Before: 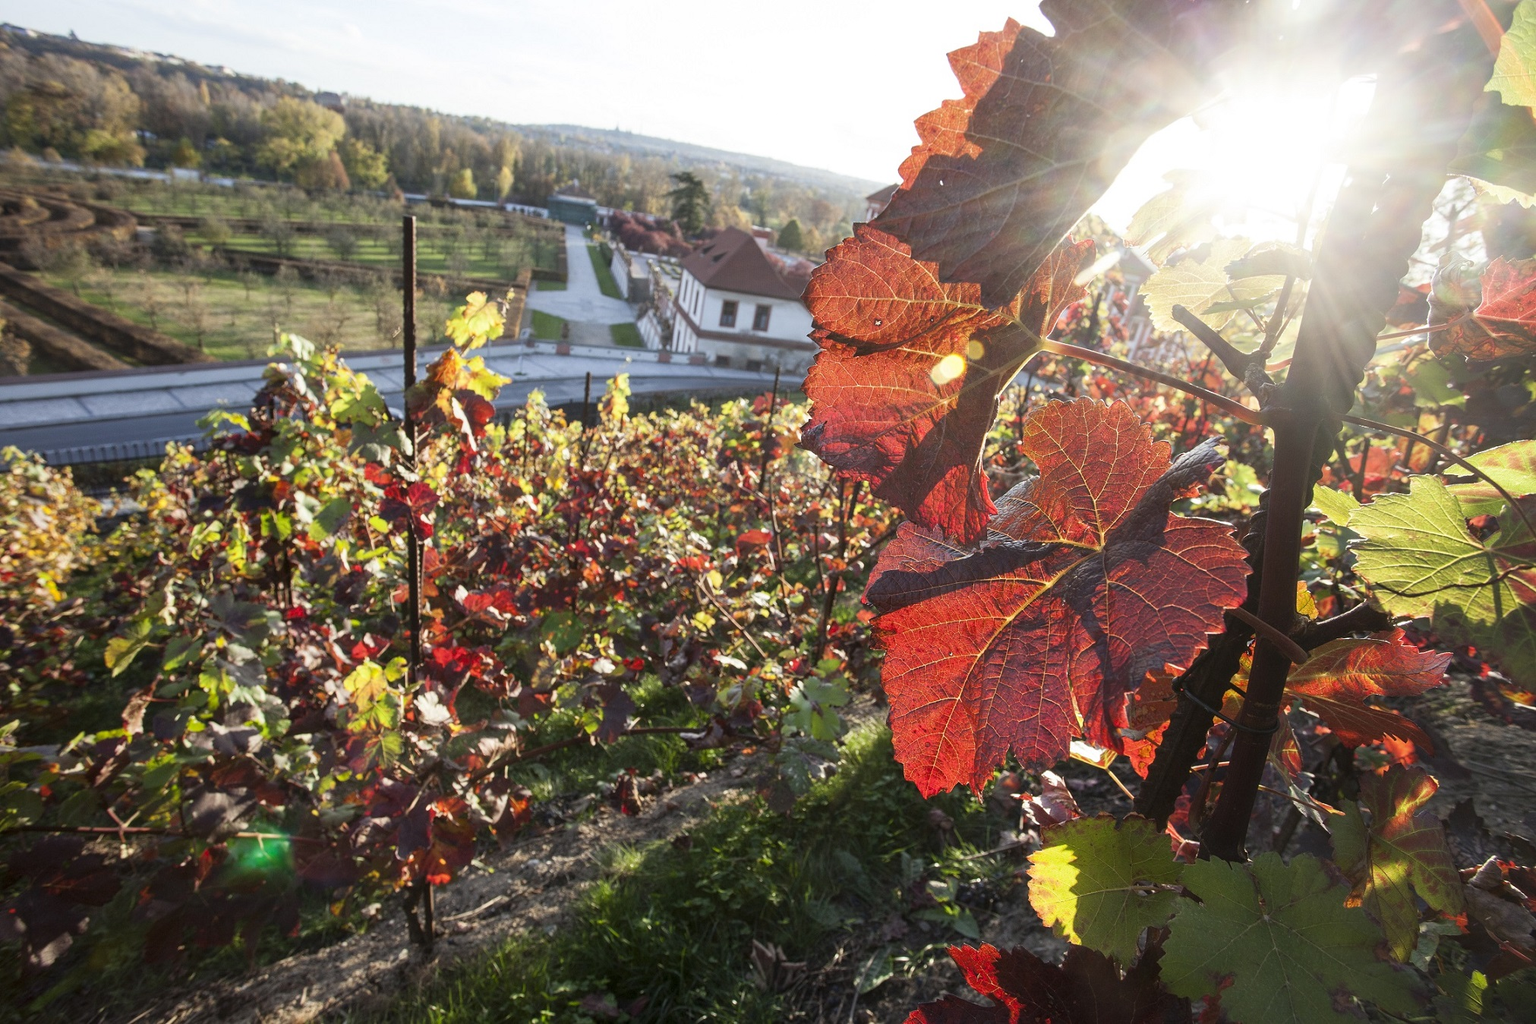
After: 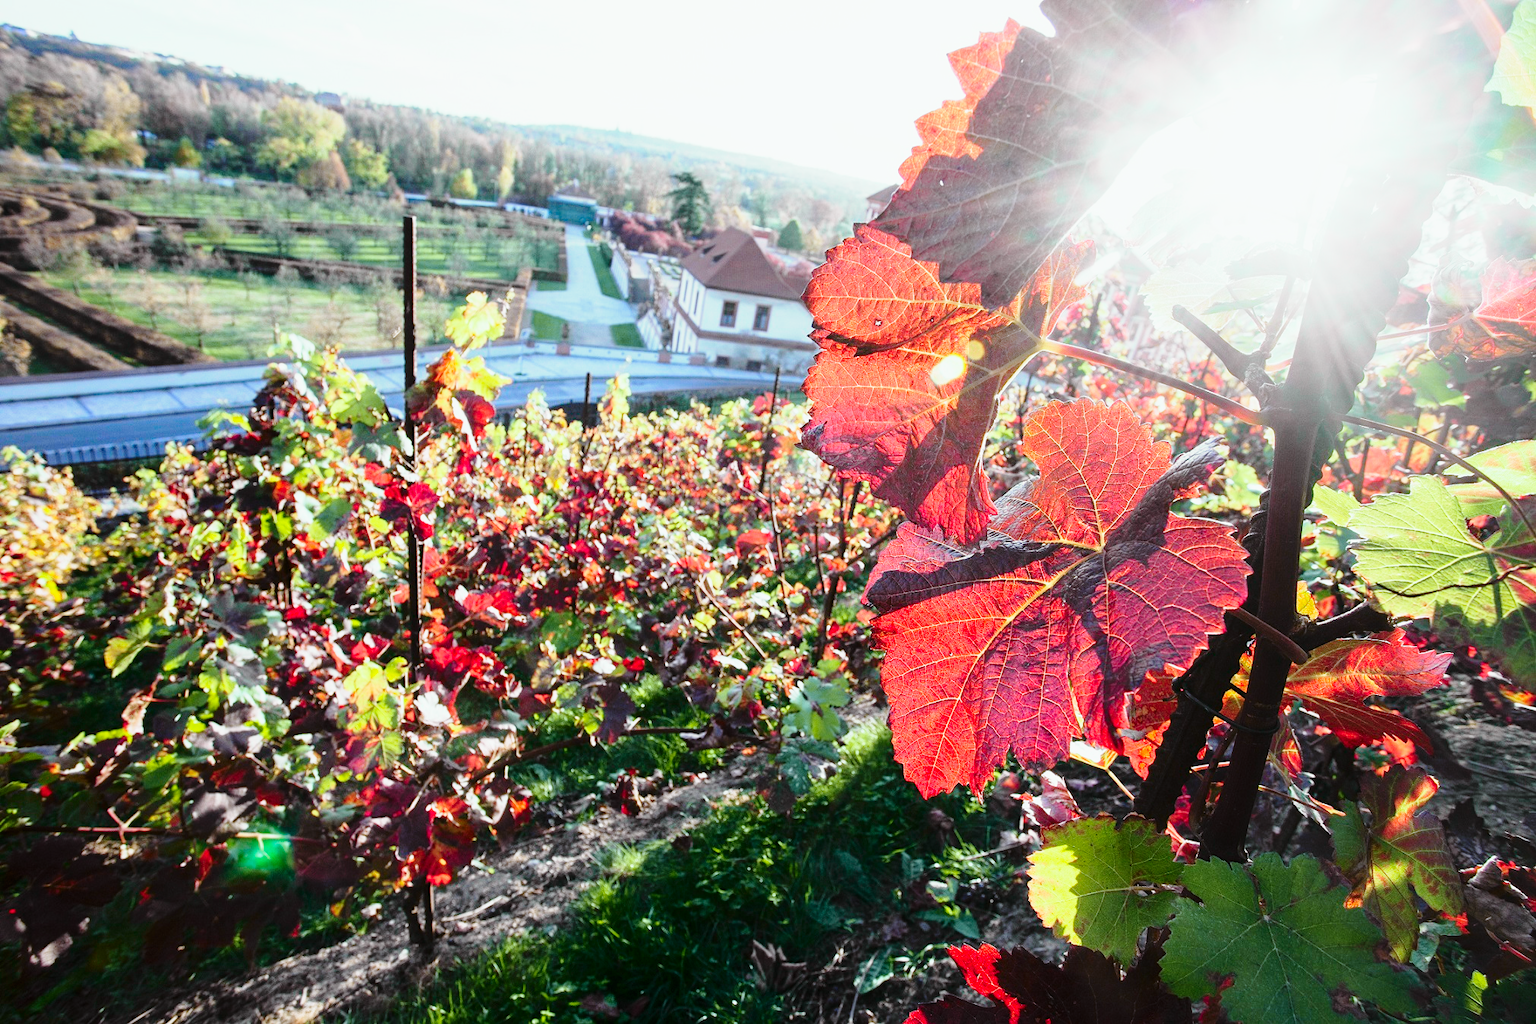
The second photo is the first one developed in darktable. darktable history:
base curve: curves: ch0 [(0, 0) (0.028, 0.03) (0.121, 0.232) (0.46, 0.748) (0.859, 0.968) (1, 1)], preserve colors none
white balance: red 0.948, green 1.02, blue 1.176
tone curve: curves: ch0 [(0, 0.008) (0.107, 0.091) (0.283, 0.287) (0.461, 0.498) (0.64, 0.679) (0.822, 0.841) (0.998, 0.978)]; ch1 [(0, 0) (0.316, 0.349) (0.466, 0.442) (0.502, 0.5) (0.527, 0.519) (0.561, 0.553) (0.608, 0.629) (0.669, 0.704) (0.859, 0.899) (1, 1)]; ch2 [(0, 0) (0.33, 0.301) (0.421, 0.443) (0.473, 0.498) (0.502, 0.504) (0.522, 0.525) (0.592, 0.61) (0.705, 0.7) (1, 1)], color space Lab, independent channels, preserve colors none
